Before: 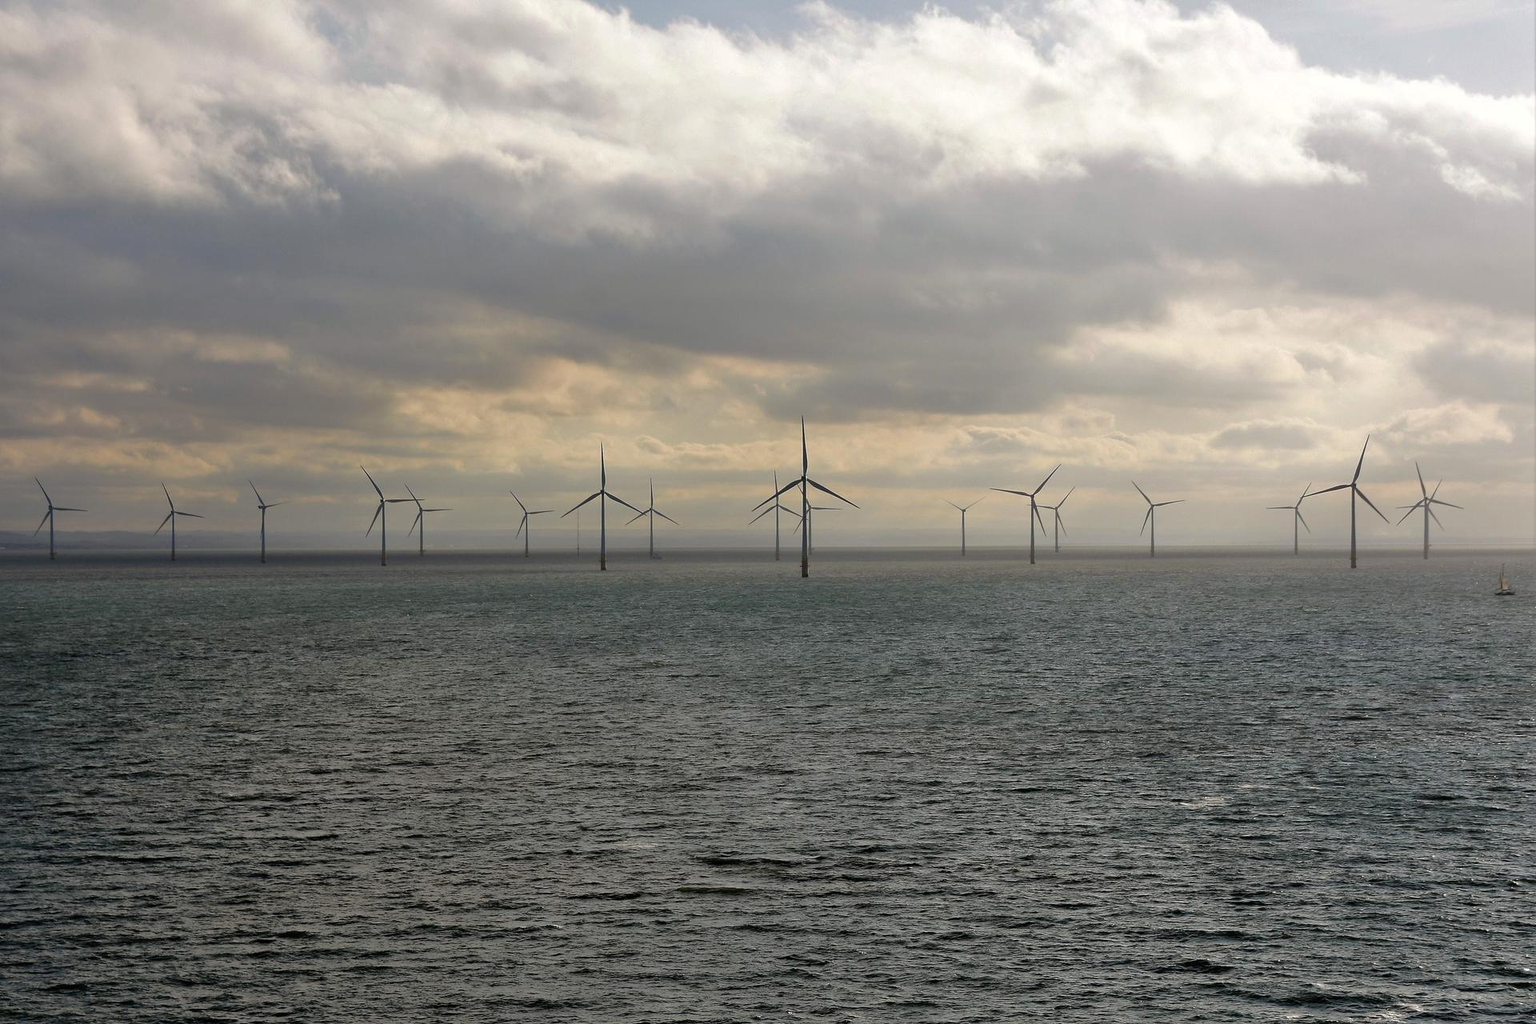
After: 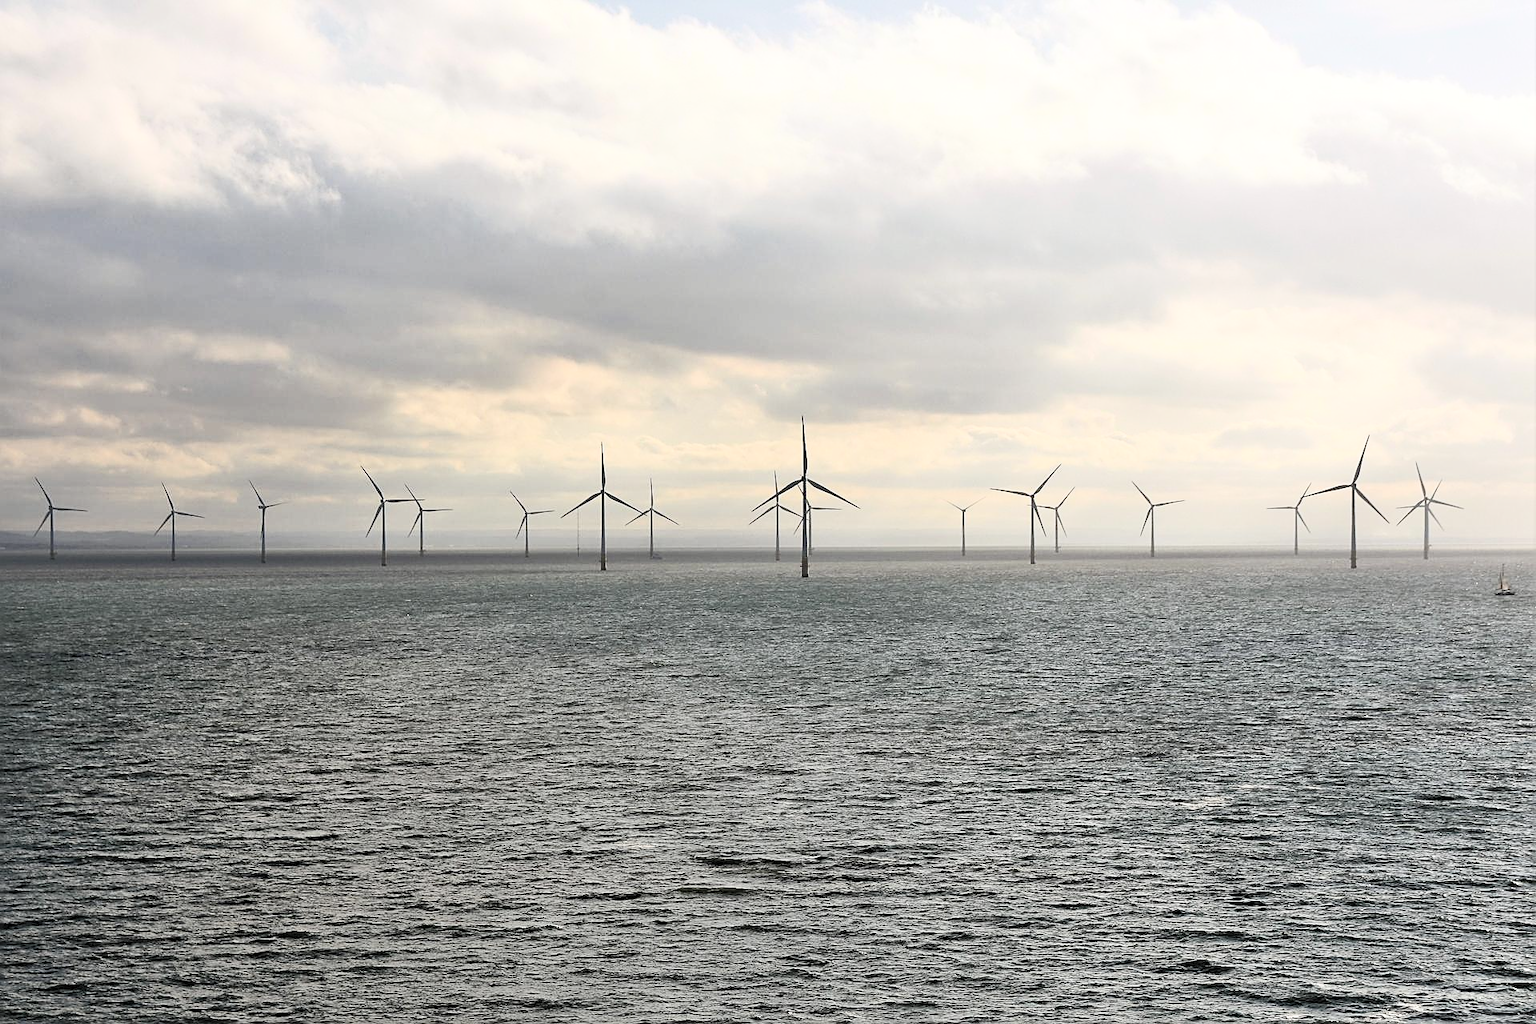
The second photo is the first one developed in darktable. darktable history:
contrast brightness saturation: contrast 0.419, brightness 0.56, saturation -0.199
sharpen: on, module defaults
